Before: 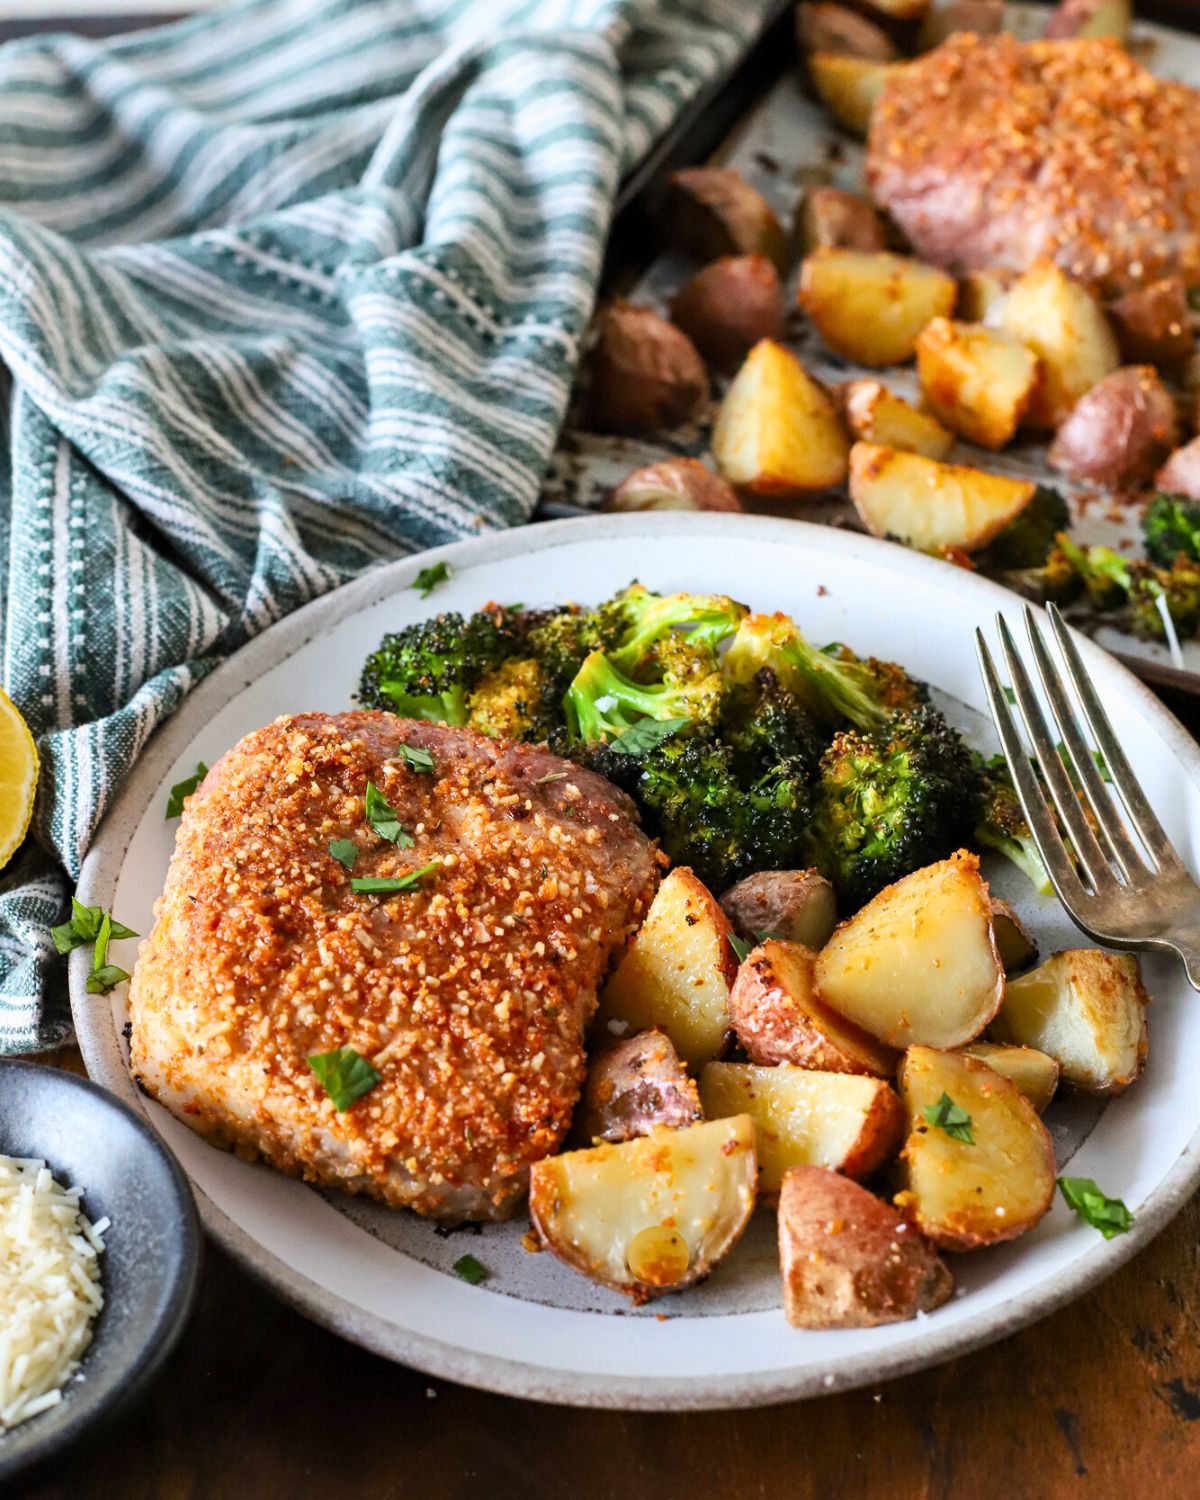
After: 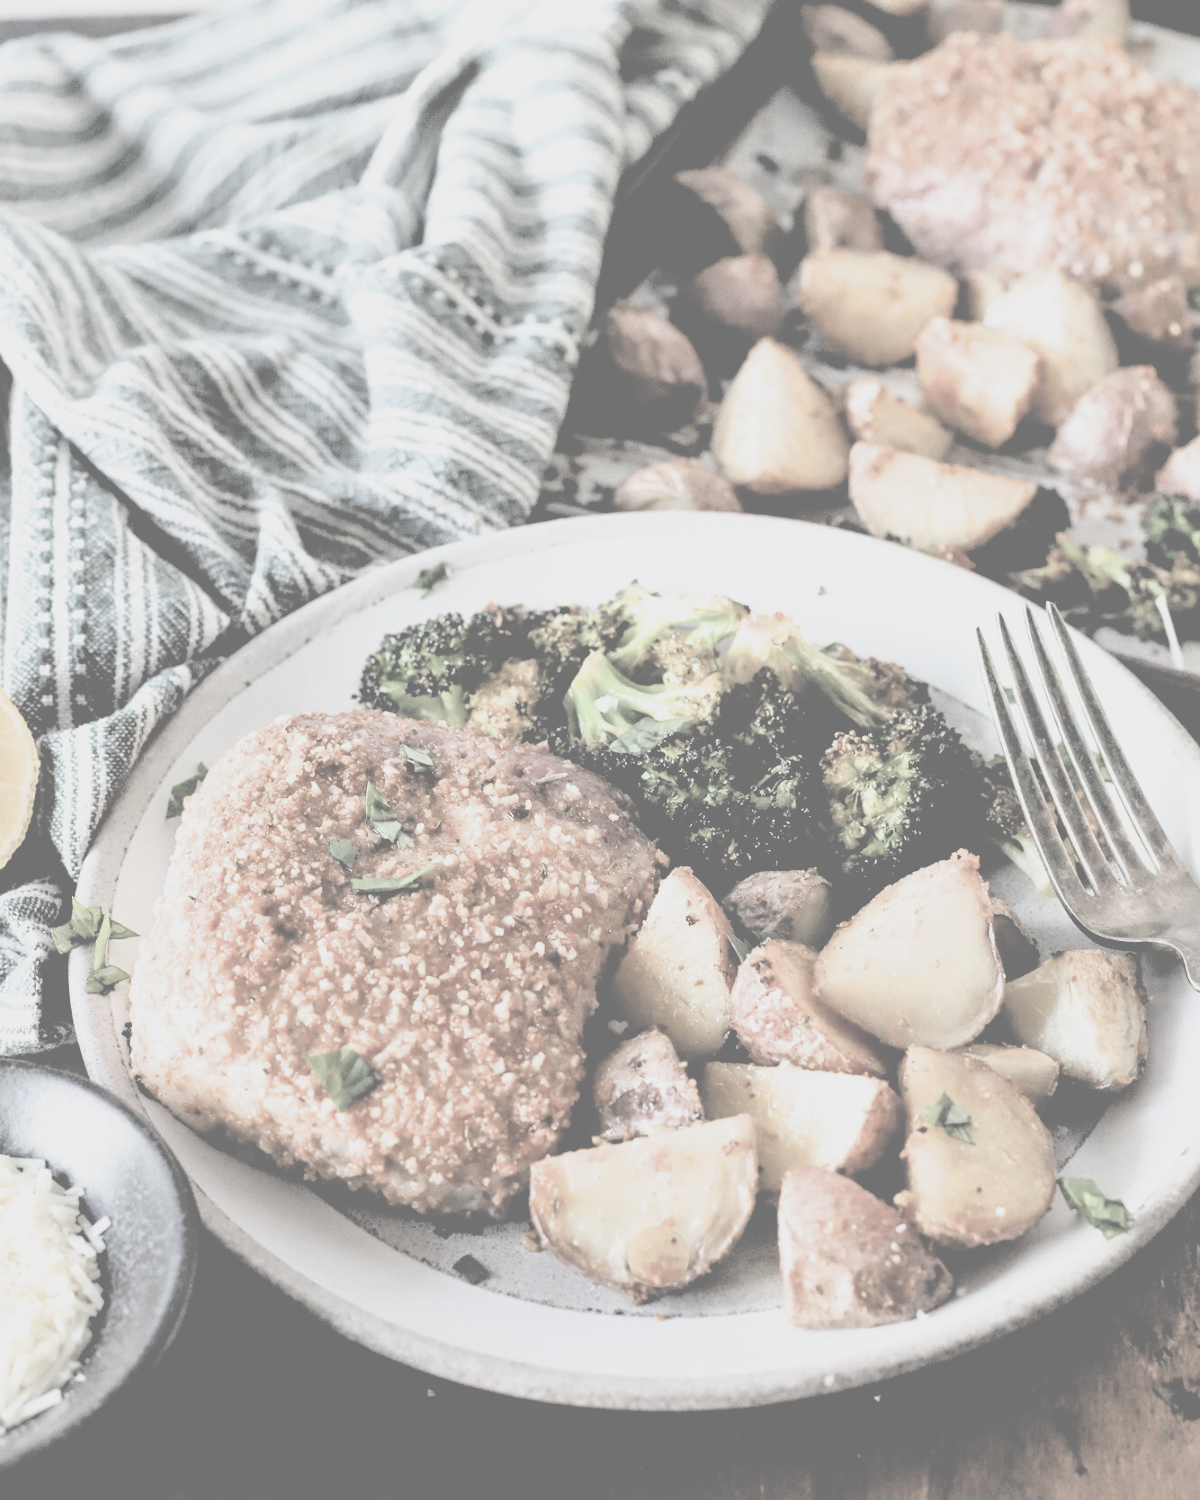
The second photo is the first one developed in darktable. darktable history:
contrast brightness saturation: contrast -0.317, brightness 0.739, saturation -0.796
filmic rgb: black relative exposure -3.62 EV, white relative exposure 2.12 EV, hardness 3.62
